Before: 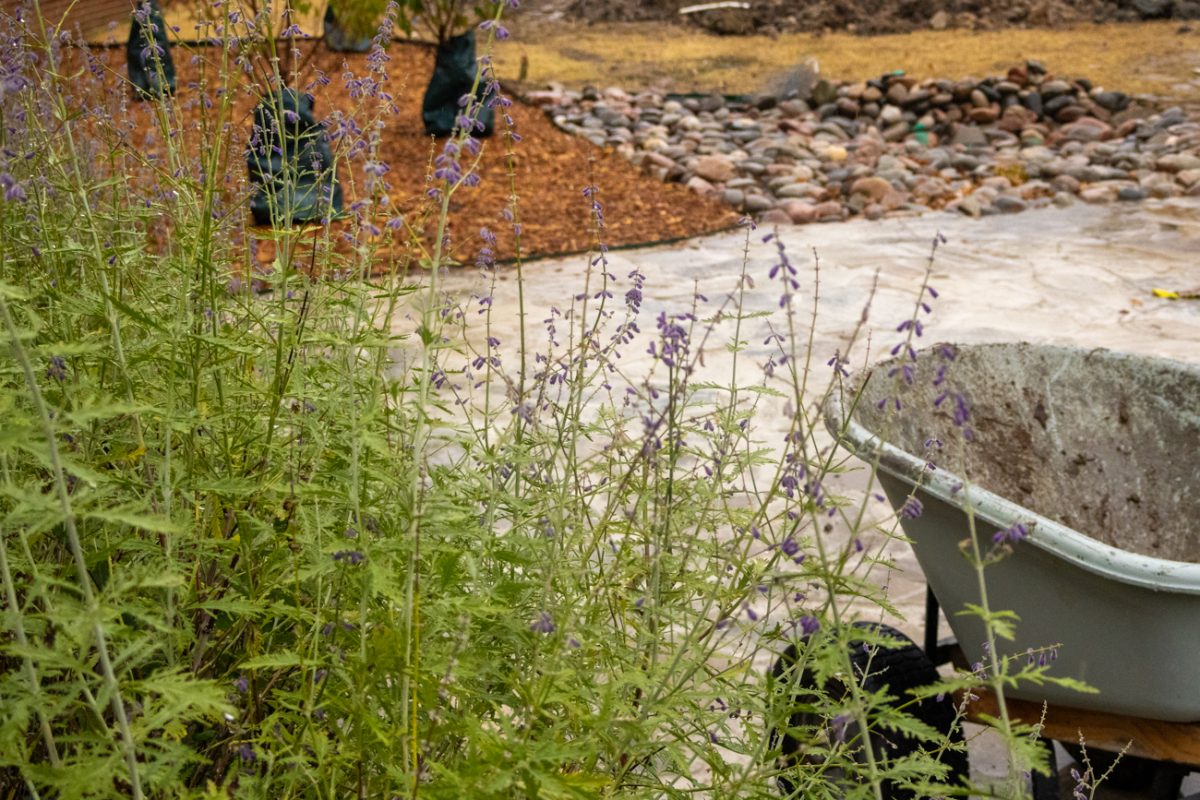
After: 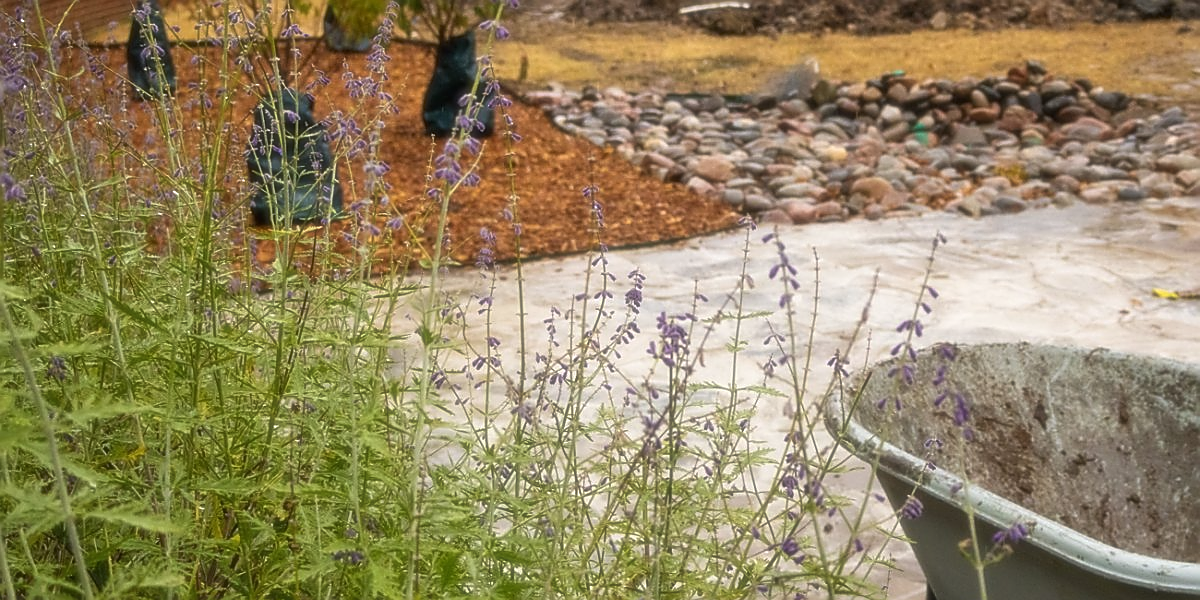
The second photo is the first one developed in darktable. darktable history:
sharpen: radius 1.4, amount 1.25, threshold 0.7
soften: size 19.52%, mix 20.32%
crop: bottom 24.967%
